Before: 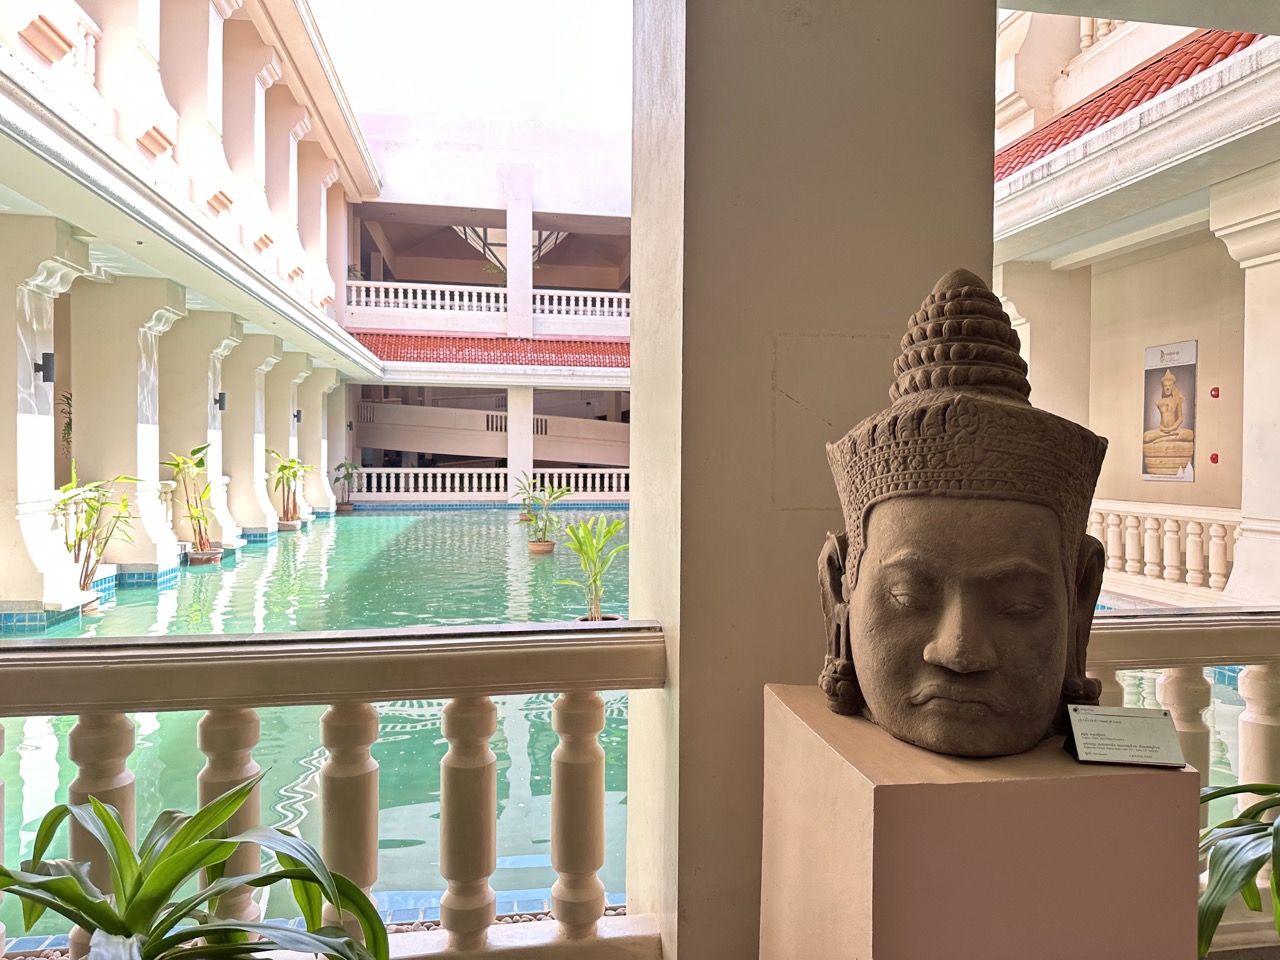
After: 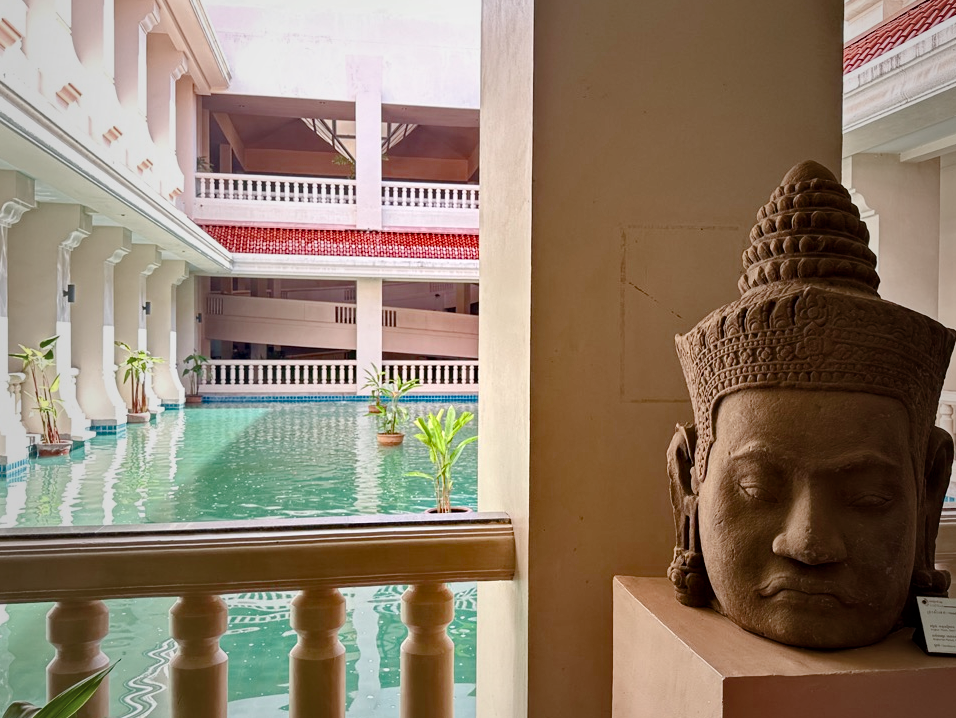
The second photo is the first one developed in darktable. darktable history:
color balance rgb: perceptual saturation grading › global saturation -0.152%, perceptual saturation grading › highlights -17.141%, perceptual saturation grading › mid-tones 32.421%, perceptual saturation grading › shadows 50.505%, global vibrance 10.325%, saturation formula JzAzBz (2021)
local contrast: mode bilateral grid, contrast 20, coarseness 49, detail 119%, midtone range 0.2
vignetting: fall-off start 17.82%, fall-off radius 137.55%, brightness -0.396, saturation -0.306, width/height ratio 0.617, shape 0.594, unbound false
crop and rotate: left 11.848%, top 11.347%, right 13.428%, bottom 13.758%
